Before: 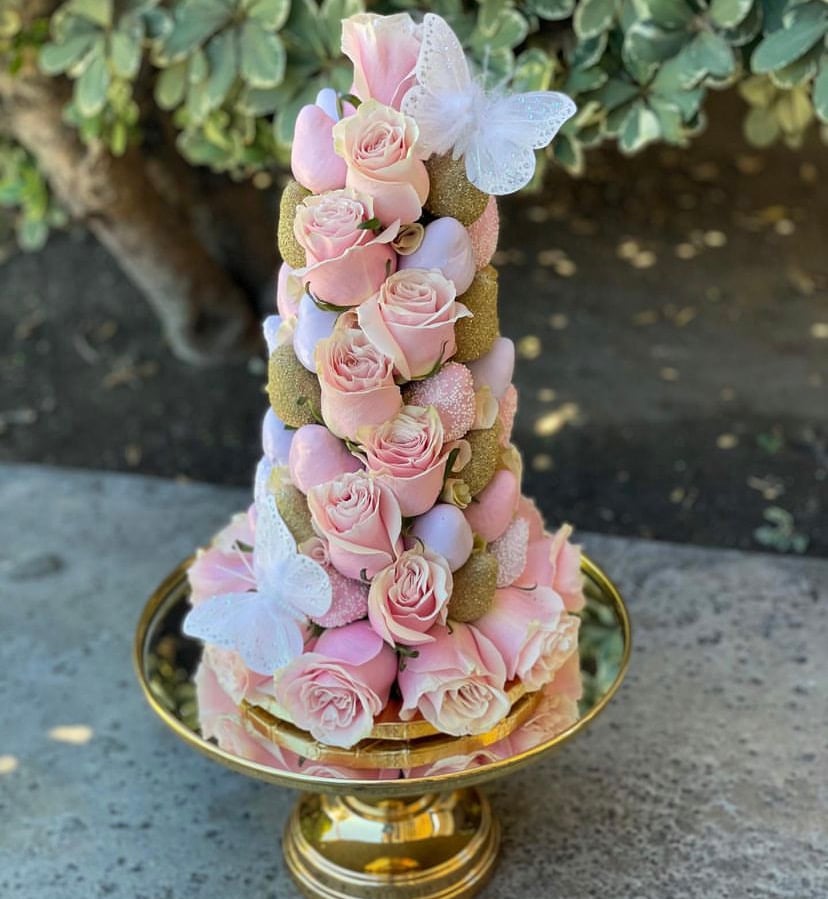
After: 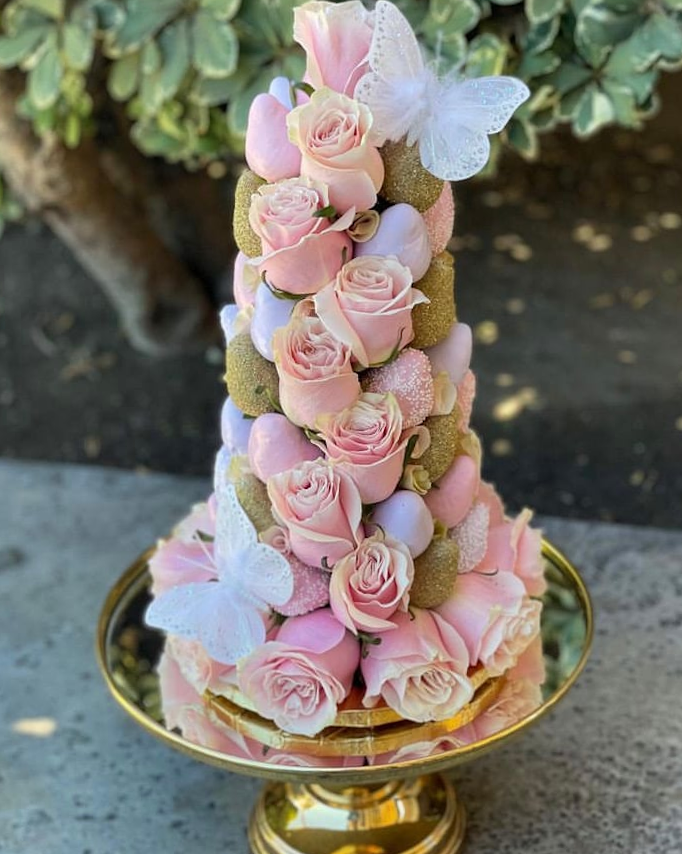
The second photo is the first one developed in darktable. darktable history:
crop and rotate: angle 0.947°, left 4.158%, top 0.671%, right 11.898%, bottom 2.621%
